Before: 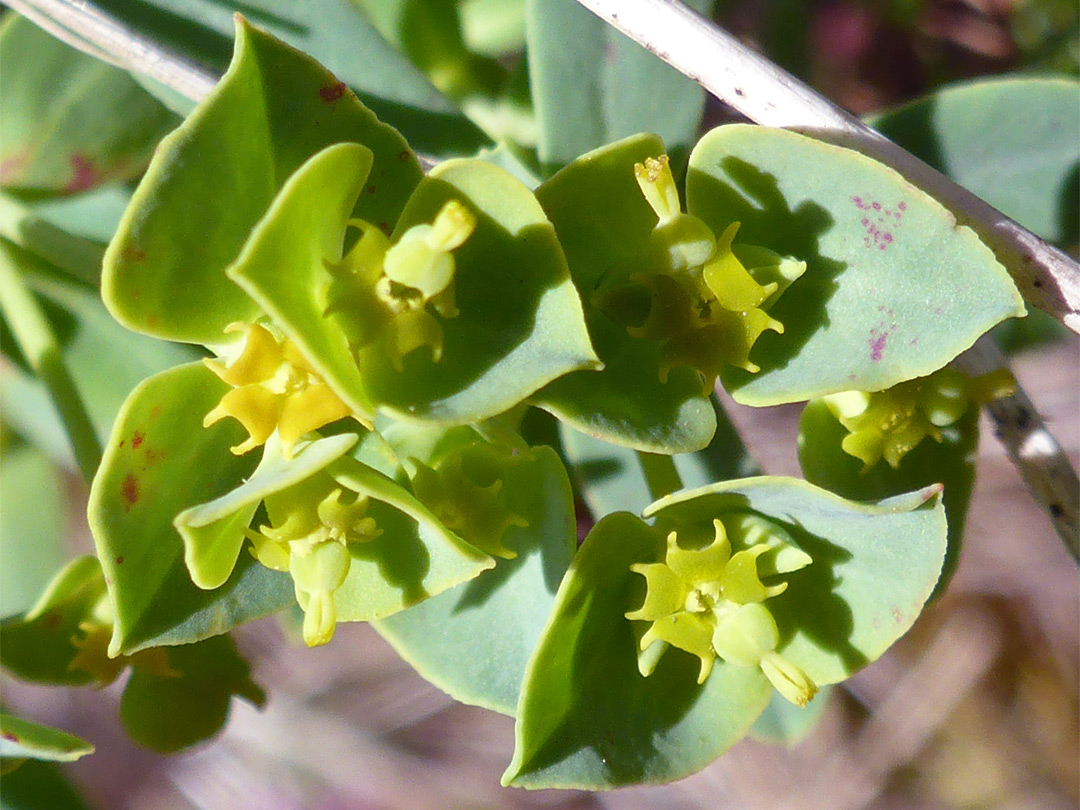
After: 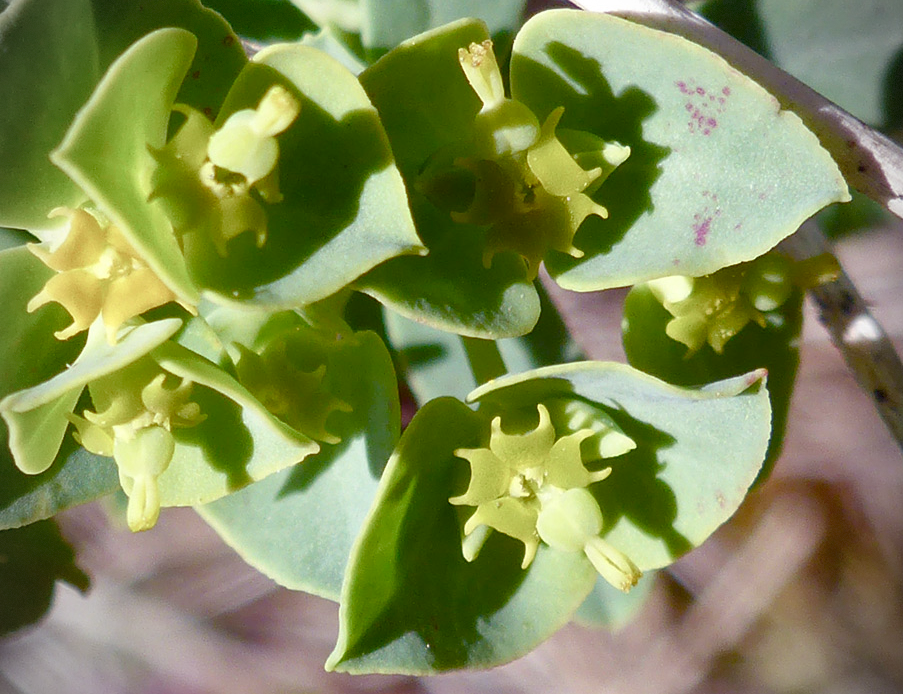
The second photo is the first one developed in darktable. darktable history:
crop: left 16.315%, top 14.246%
vignetting: dithering 8-bit output, unbound false
color balance rgb: perceptual saturation grading › global saturation 20%, perceptual saturation grading › highlights -50%, perceptual saturation grading › shadows 30%
